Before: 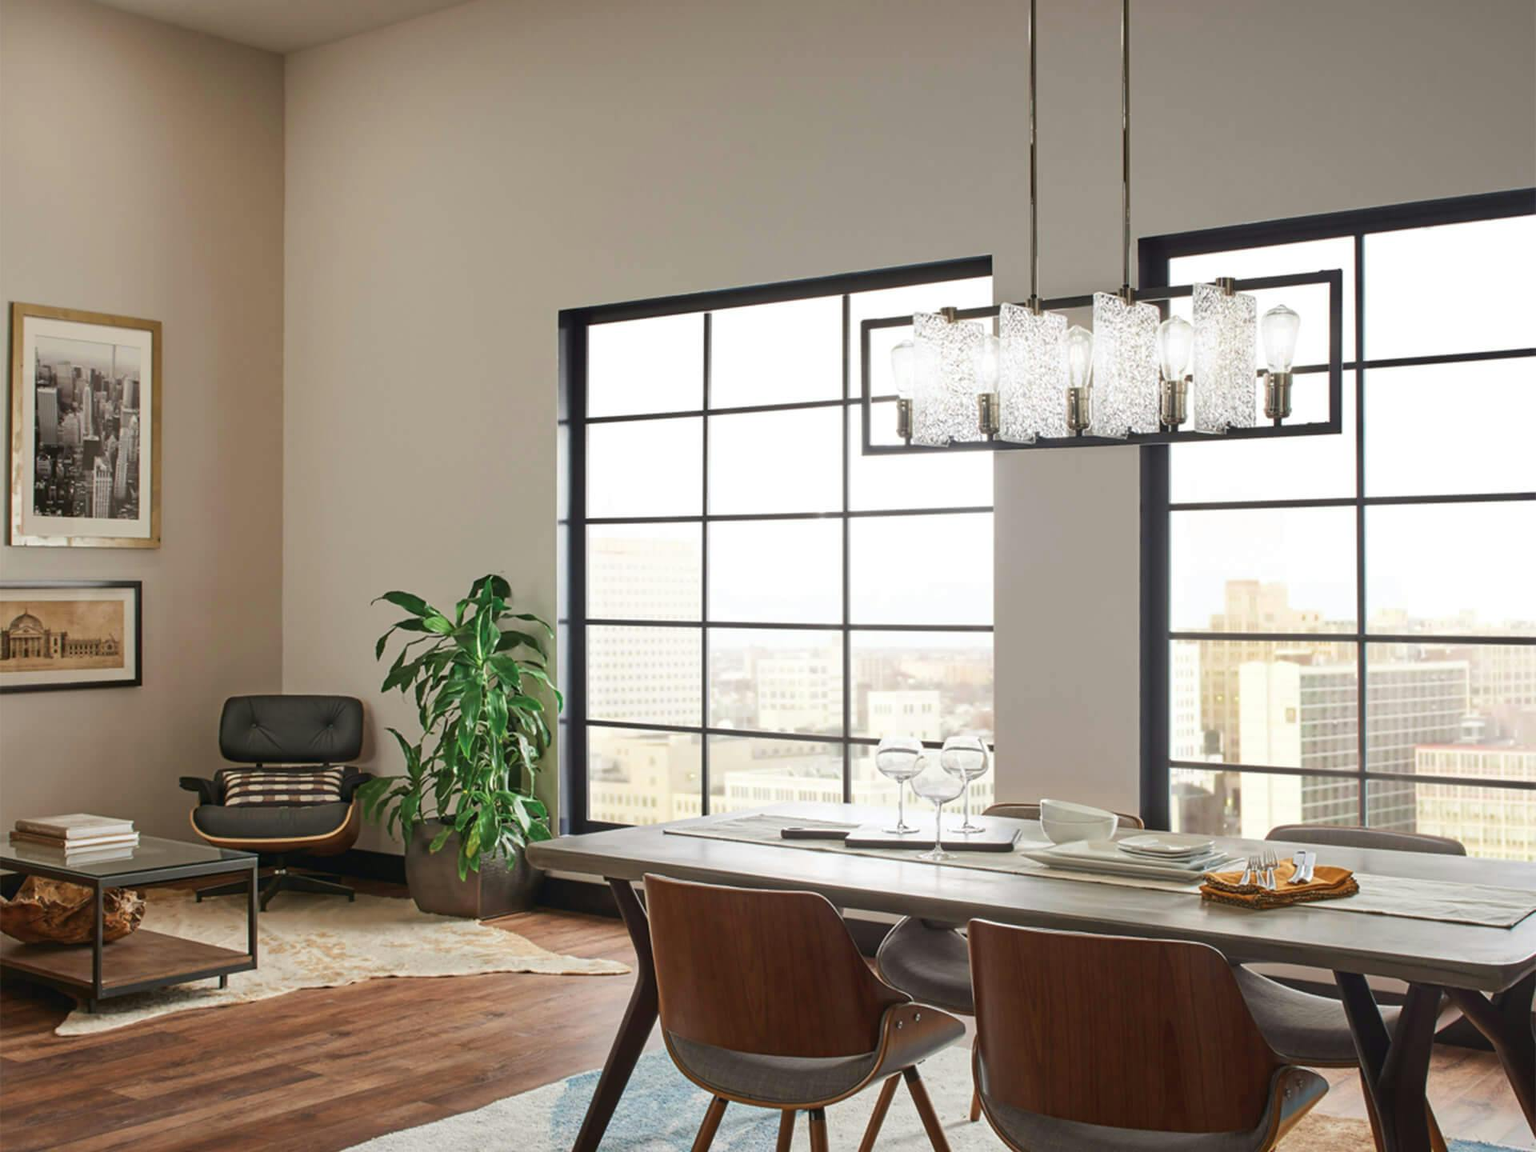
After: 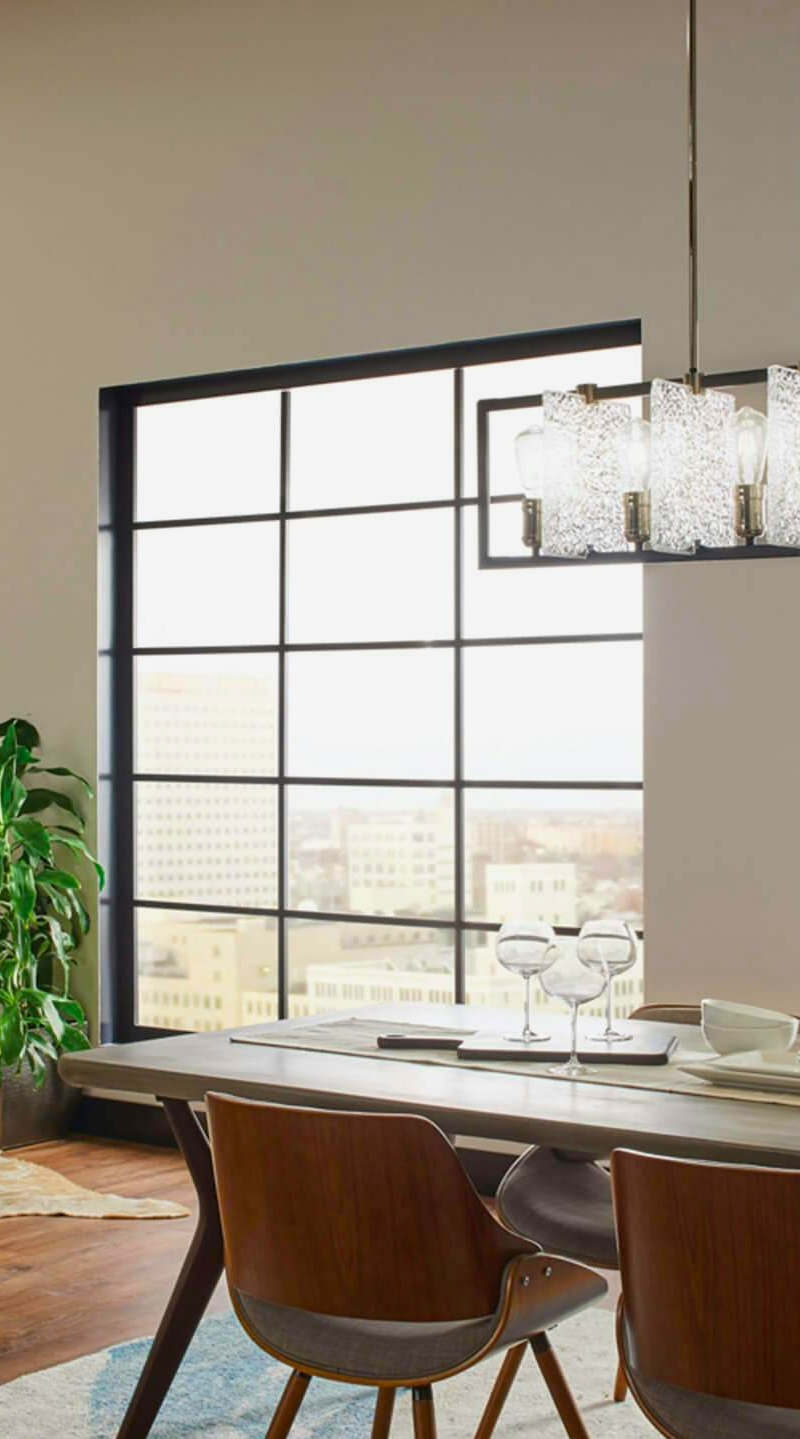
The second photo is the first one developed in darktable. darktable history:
exposure: black level correction 0.001, exposure -0.125 EV, compensate exposure bias true, compensate highlight preservation false
crop: left 31.229%, right 27.105%
color balance rgb: perceptual saturation grading › global saturation 25%, global vibrance 20%
